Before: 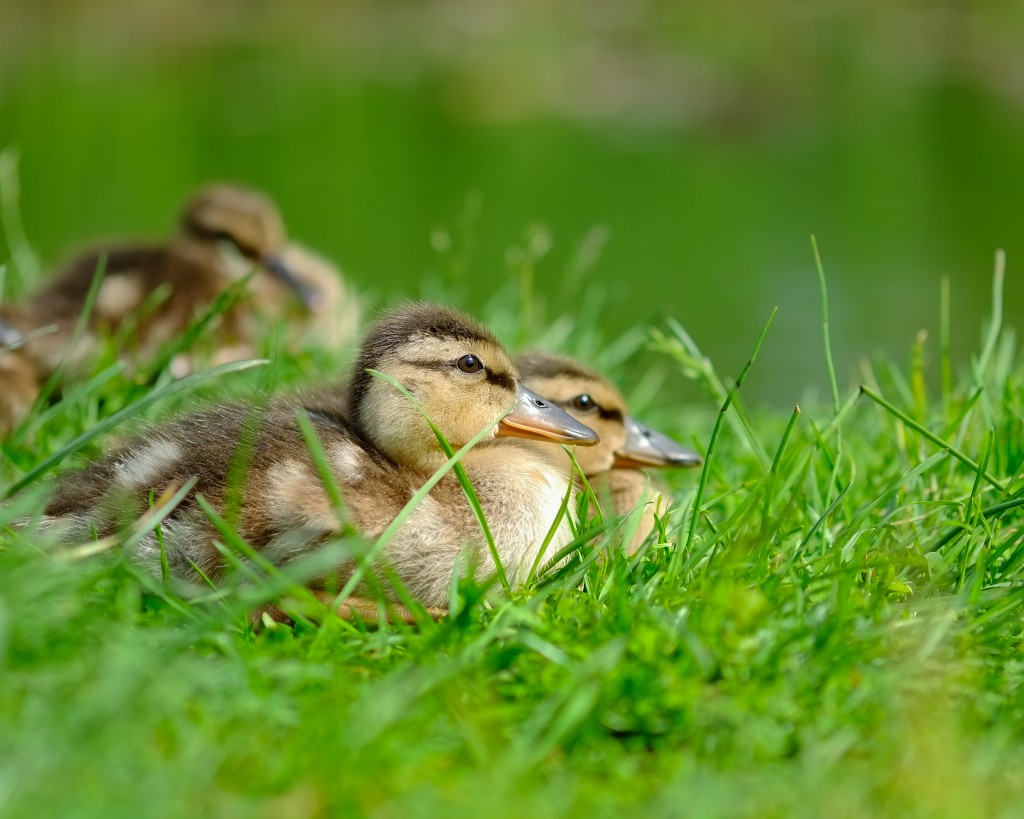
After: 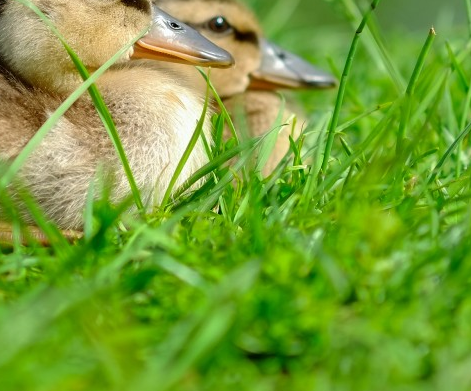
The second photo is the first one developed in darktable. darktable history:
crop: left 35.734%, top 46.216%, right 18.186%, bottom 5.944%
